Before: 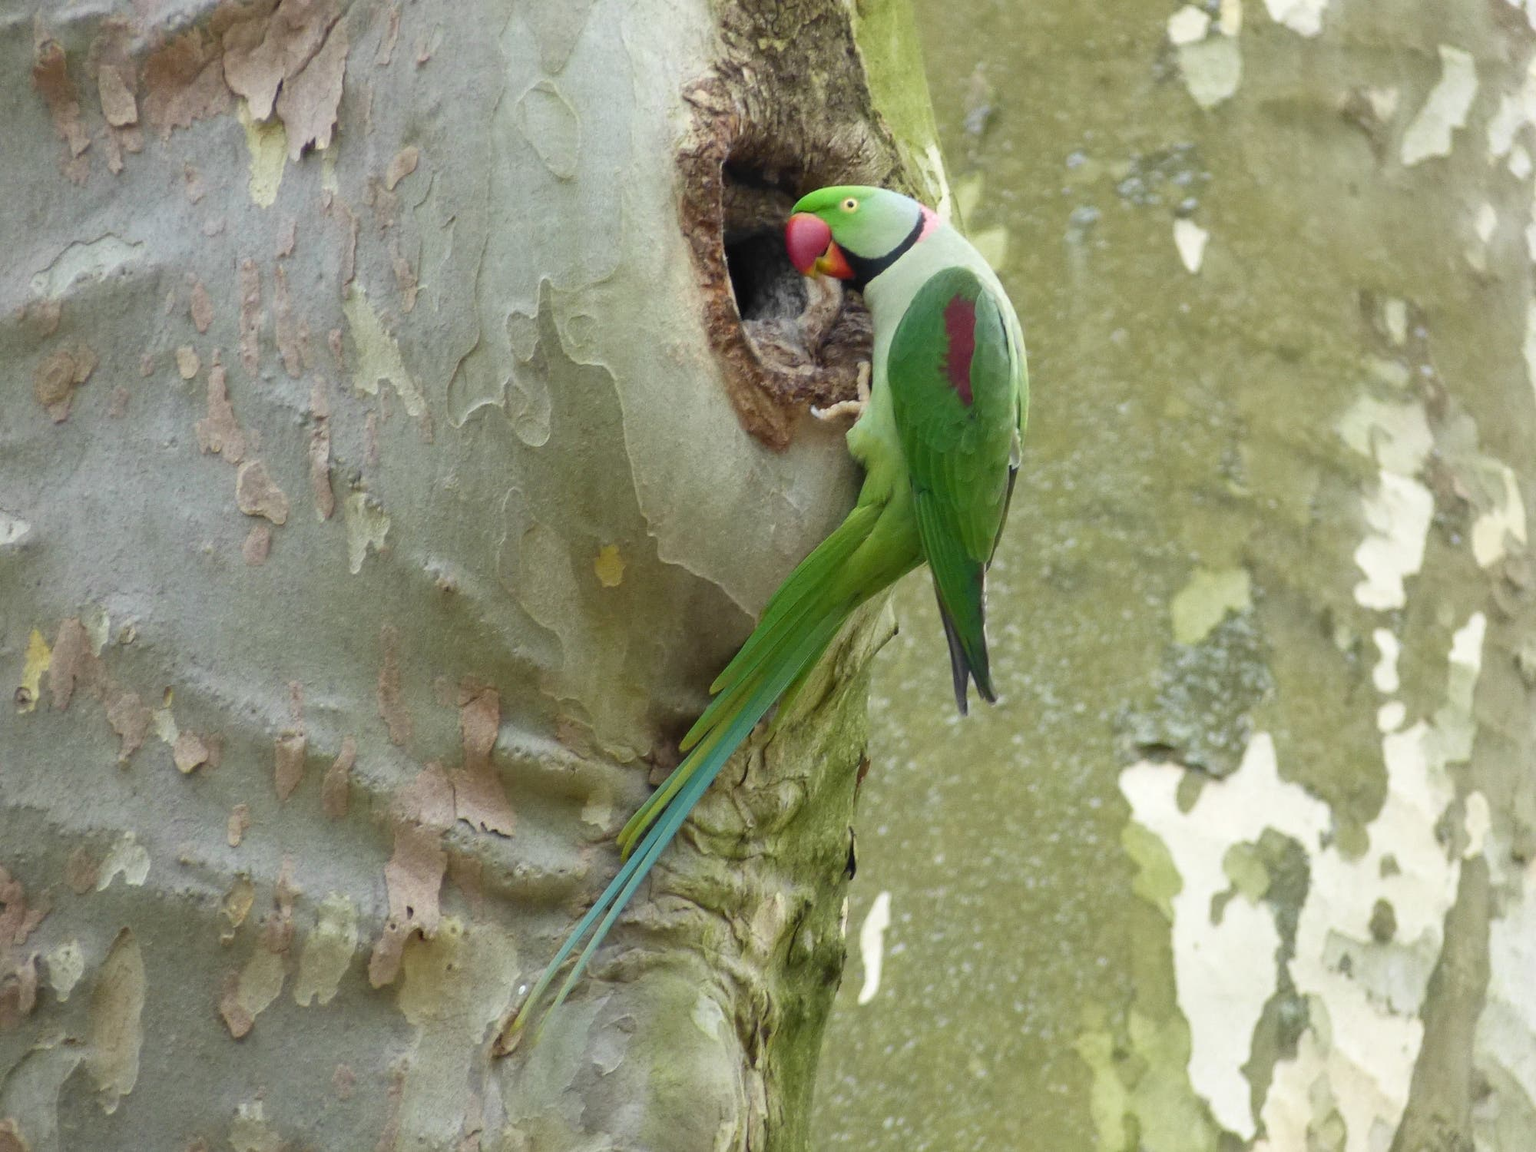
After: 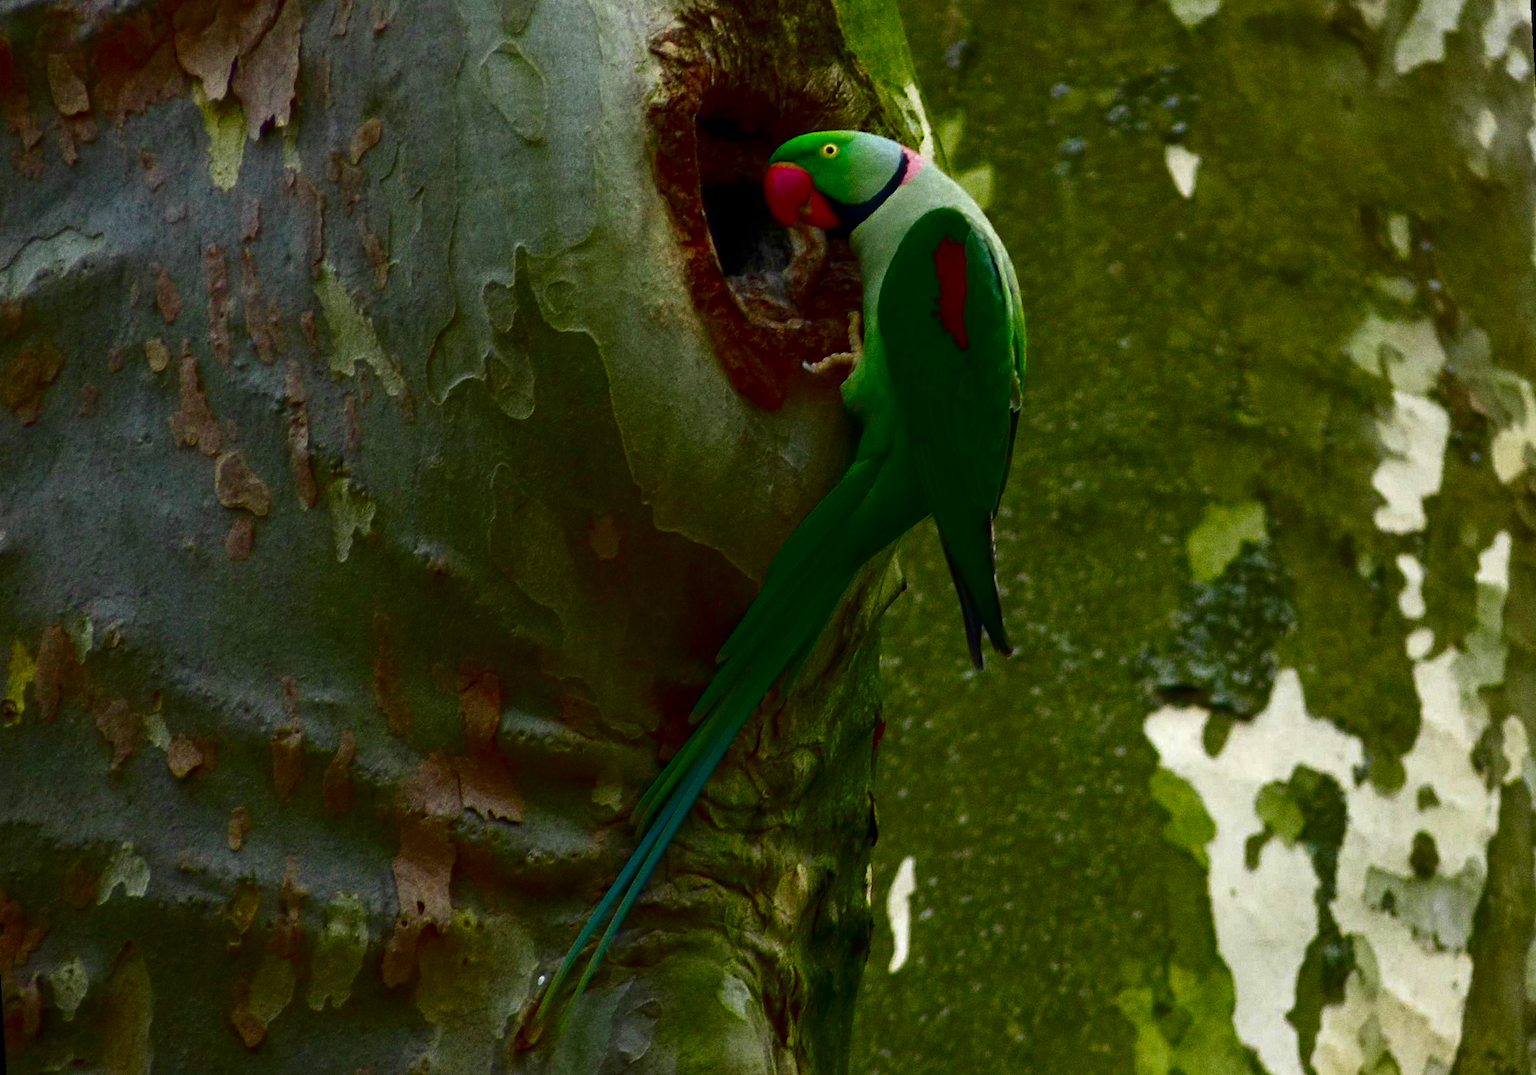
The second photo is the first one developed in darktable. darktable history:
tone equalizer: -7 EV 0.13 EV, smoothing diameter 25%, edges refinement/feathering 10, preserve details guided filter
rotate and perspective: rotation -3.52°, crop left 0.036, crop right 0.964, crop top 0.081, crop bottom 0.919
grain: coarseness 0.09 ISO
contrast brightness saturation: brightness -1, saturation 1
